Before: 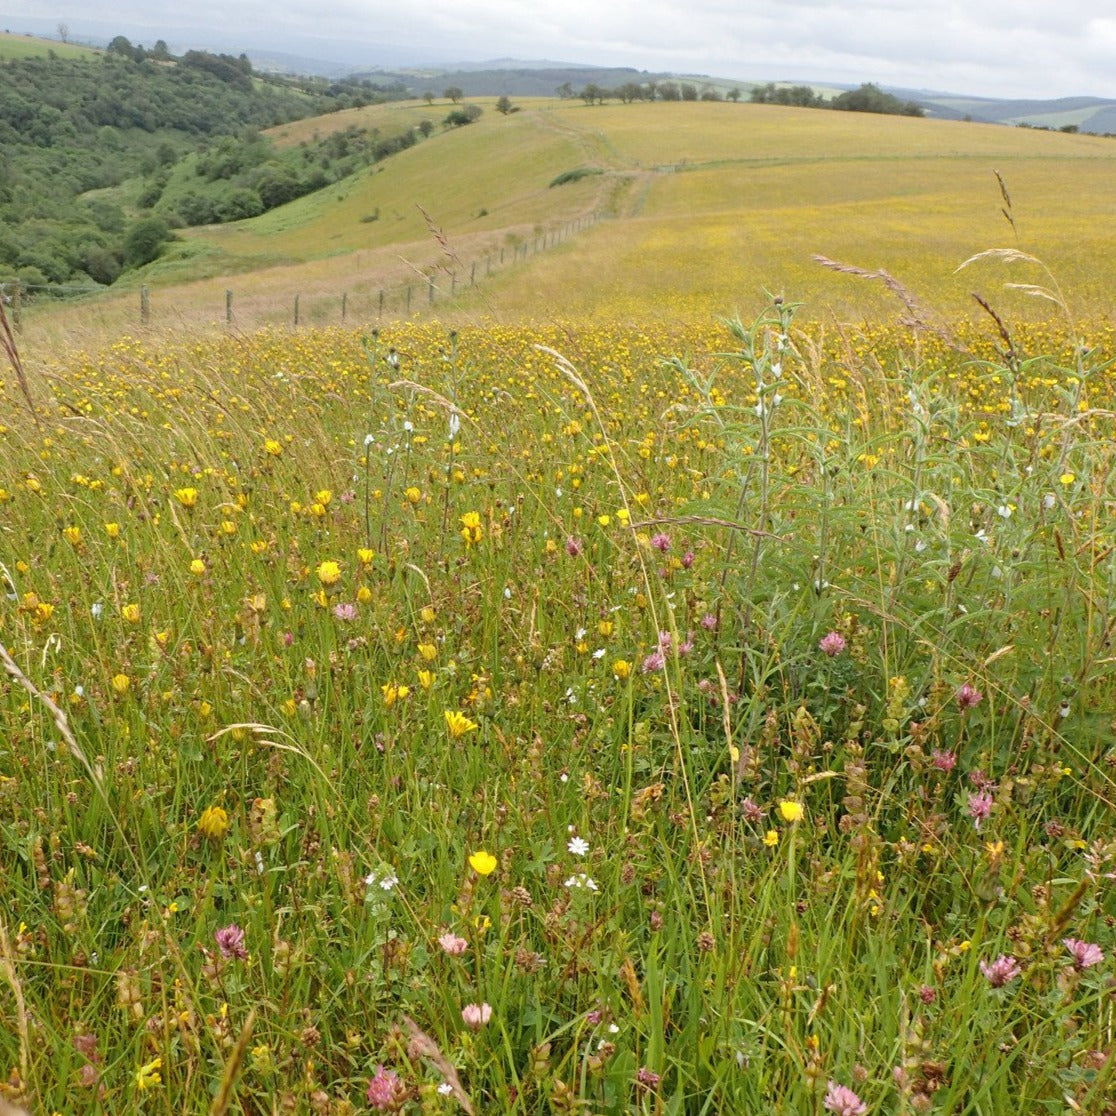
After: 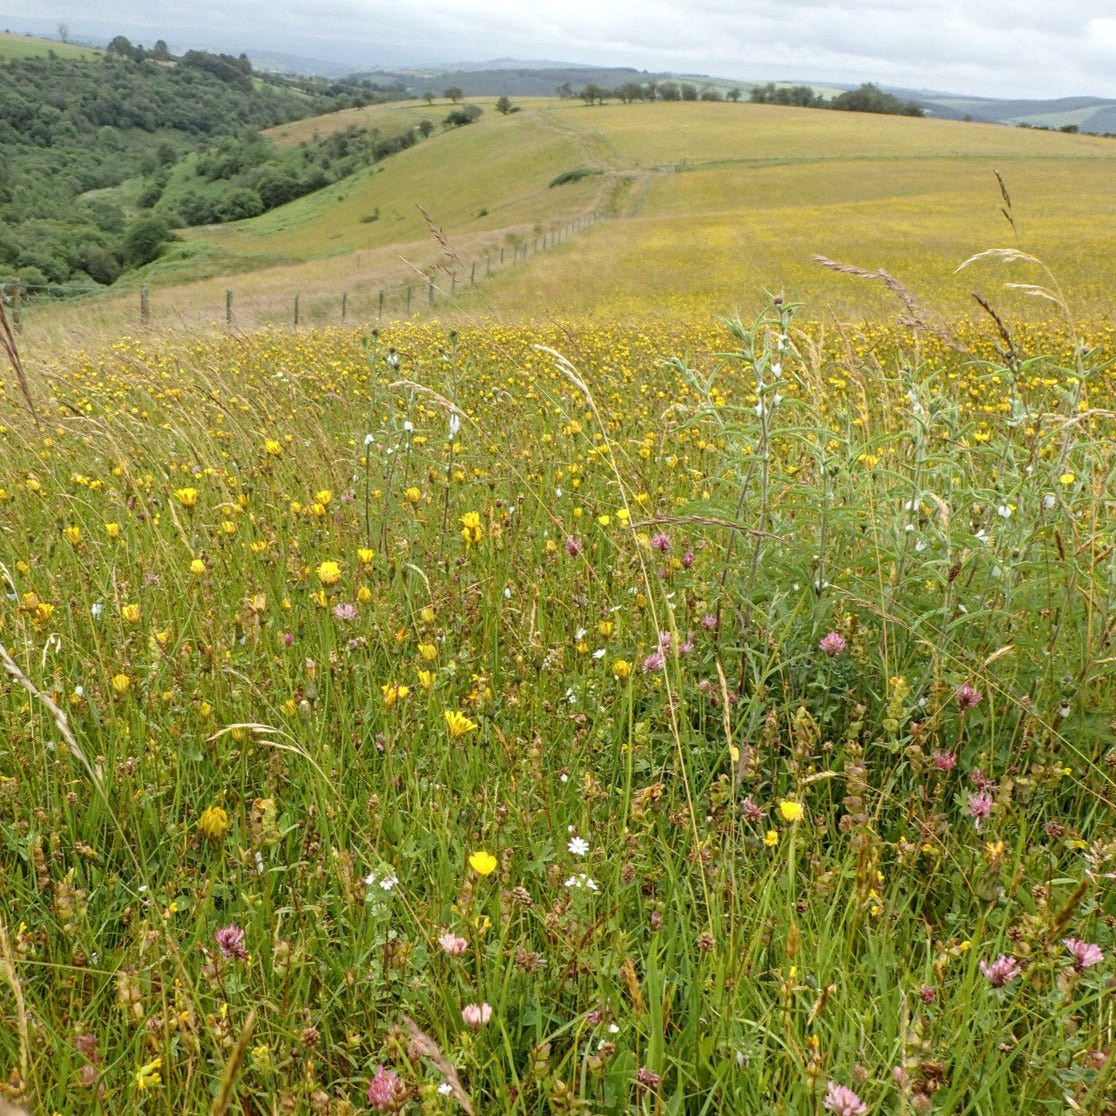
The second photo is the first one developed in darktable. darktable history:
local contrast: on, module defaults
white balance: red 0.978, blue 0.999
